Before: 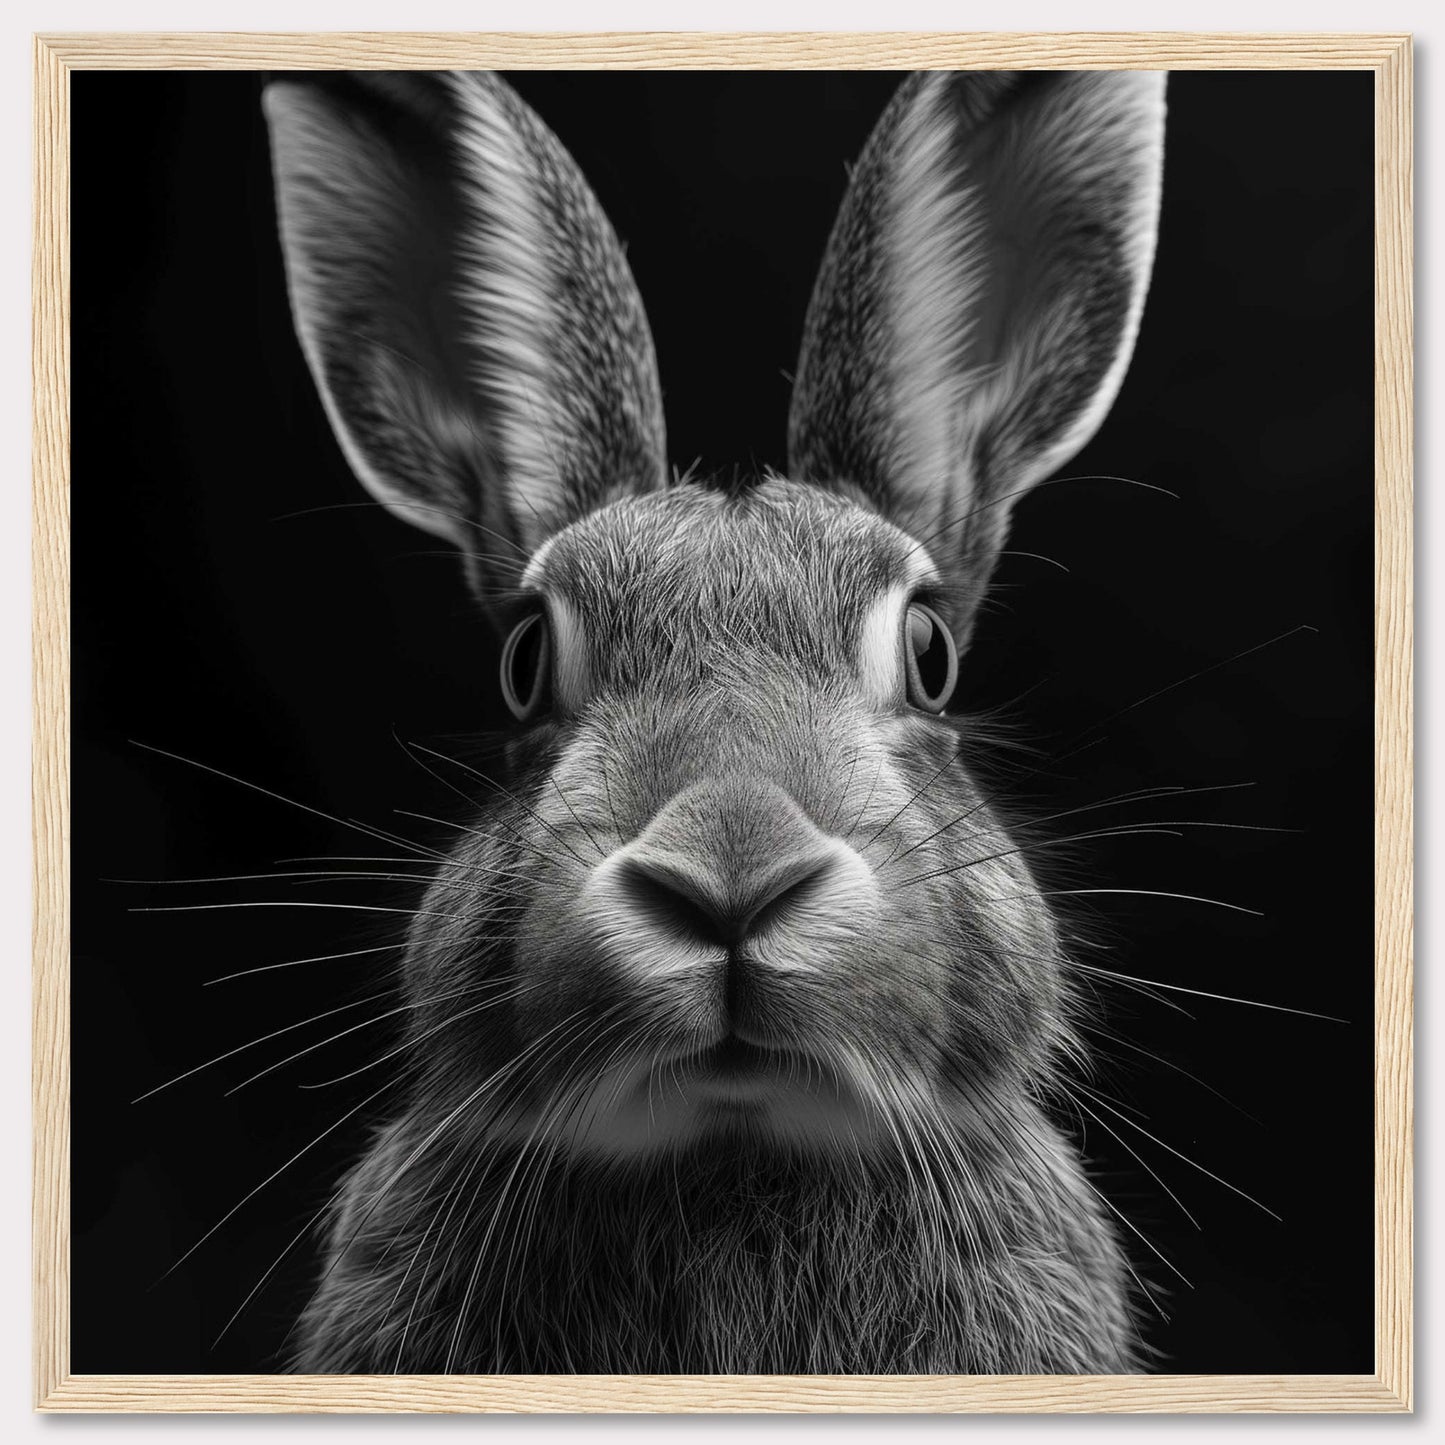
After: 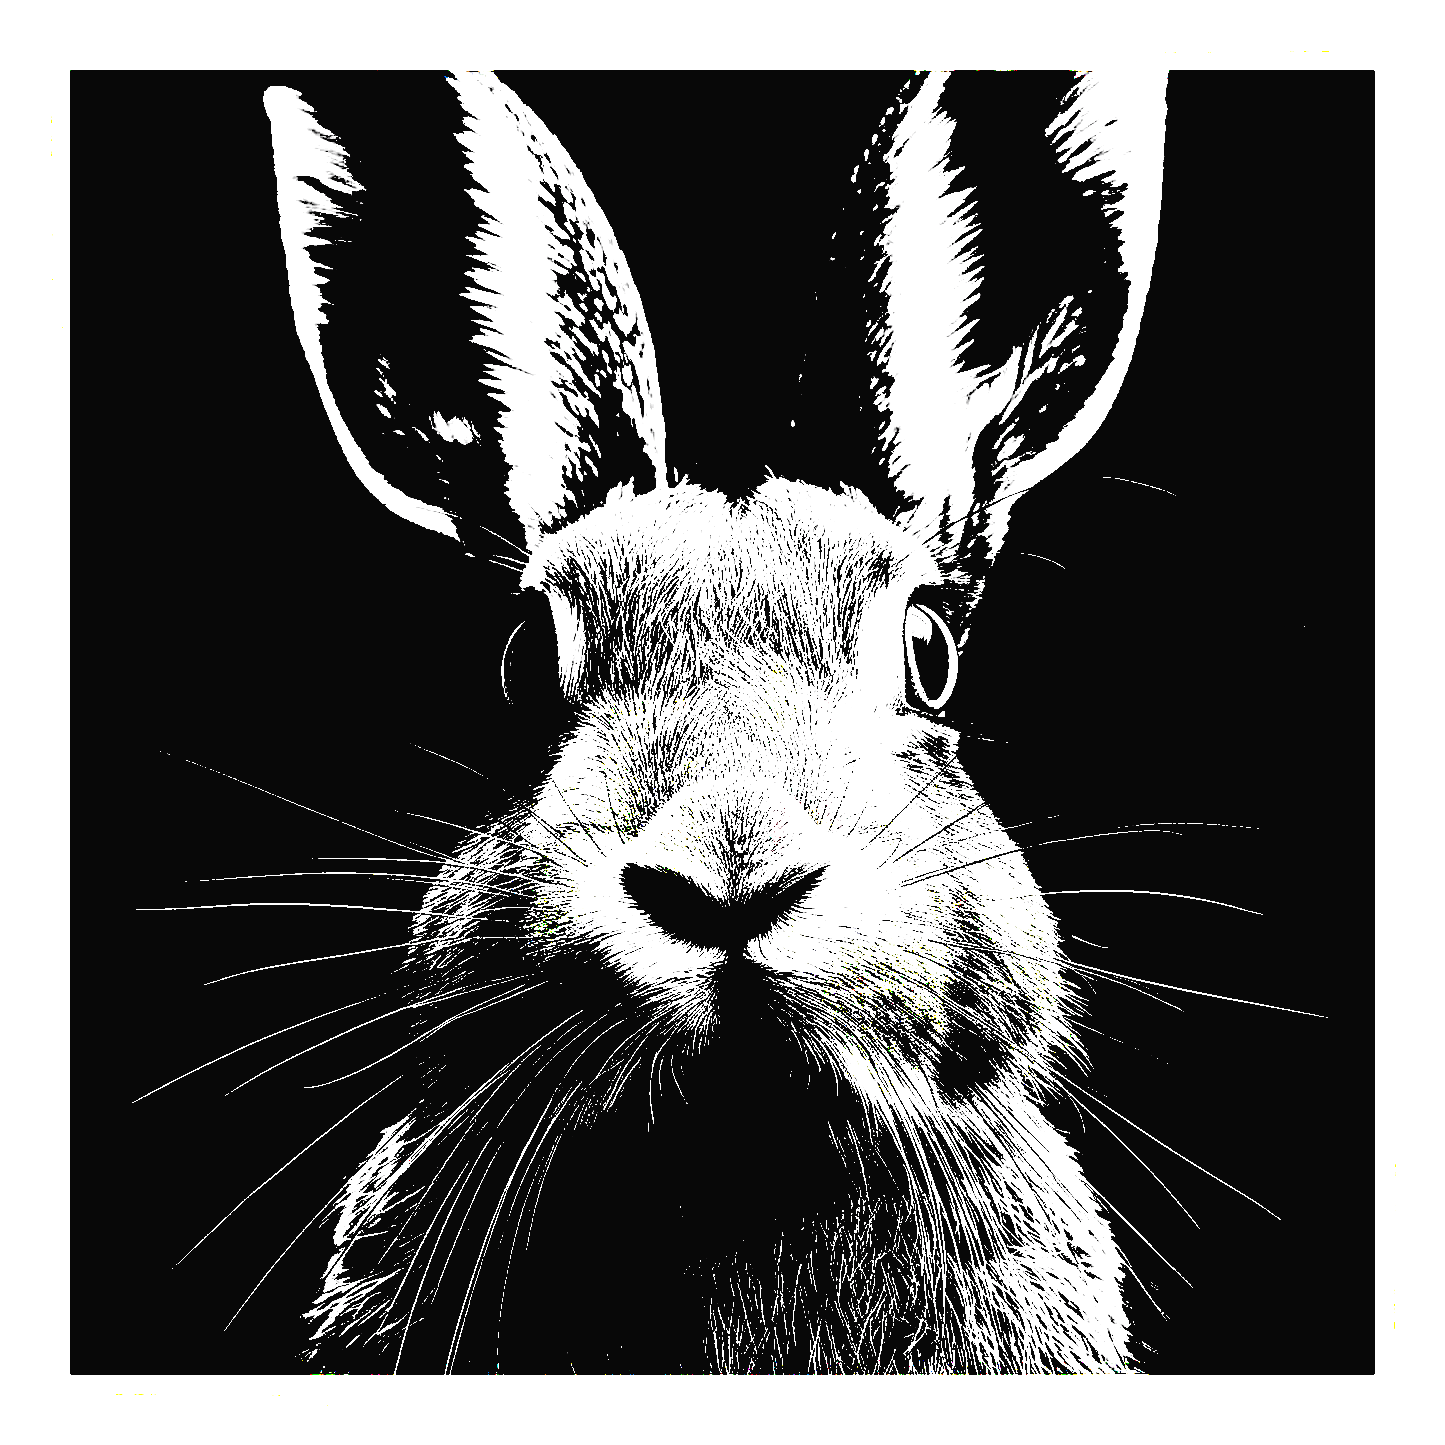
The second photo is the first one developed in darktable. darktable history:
exposure: black level correction 0.1, exposure 2.998 EV, compensate highlight preservation false
tone curve: curves: ch0 [(0, 0.021) (0.049, 0.044) (0.152, 0.14) (0.328, 0.377) (0.473, 0.543) (0.641, 0.705) (0.868, 0.887) (1, 0.969)]; ch1 [(0, 0) (0.302, 0.331) (0.427, 0.433) (0.472, 0.47) (0.502, 0.503) (0.522, 0.526) (0.564, 0.591) (0.602, 0.632) (0.677, 0.701) (0.859, 0.885) (1, 1)]; ch2 [(0, 0) (0.33, 0.301) (0.447, 0.44) (0.487, 0.496) (0.502, 0.516) (0.535, 0.554) (0.565, 0.598) (0.618, 0.629) (1, 1)], preserve colors none
color zones: curves: ch0 [(0.018, 0.548) (0.197, 0.654) (0.425, 0.447) (0.605, 0.658) (0.732, 0.579)]; ch1 [(0.105, 0.531) (0.224, 0.531) (0.386, 0.39) (0.618, 0.456) (0.732, 0.456) (0.956, 0.421)]; ch2 [(0.039, 0.583) (0.215, 0.465) (0.399, 0.544) (0.465, 0.548) (0.614, 0.447) (0.724, 0.43) (0.882, 0.623) (0.956, 0.632)]
sharpen: on, module defaults
